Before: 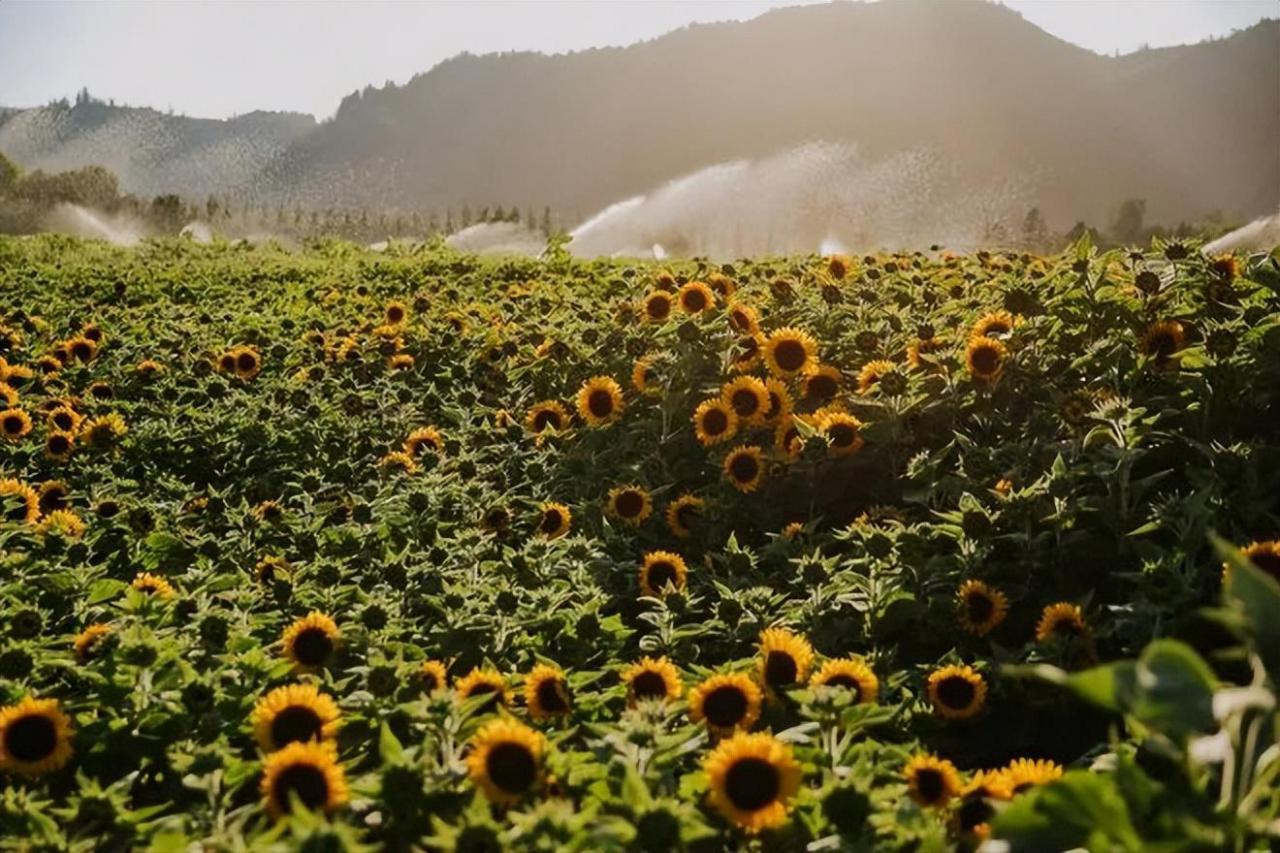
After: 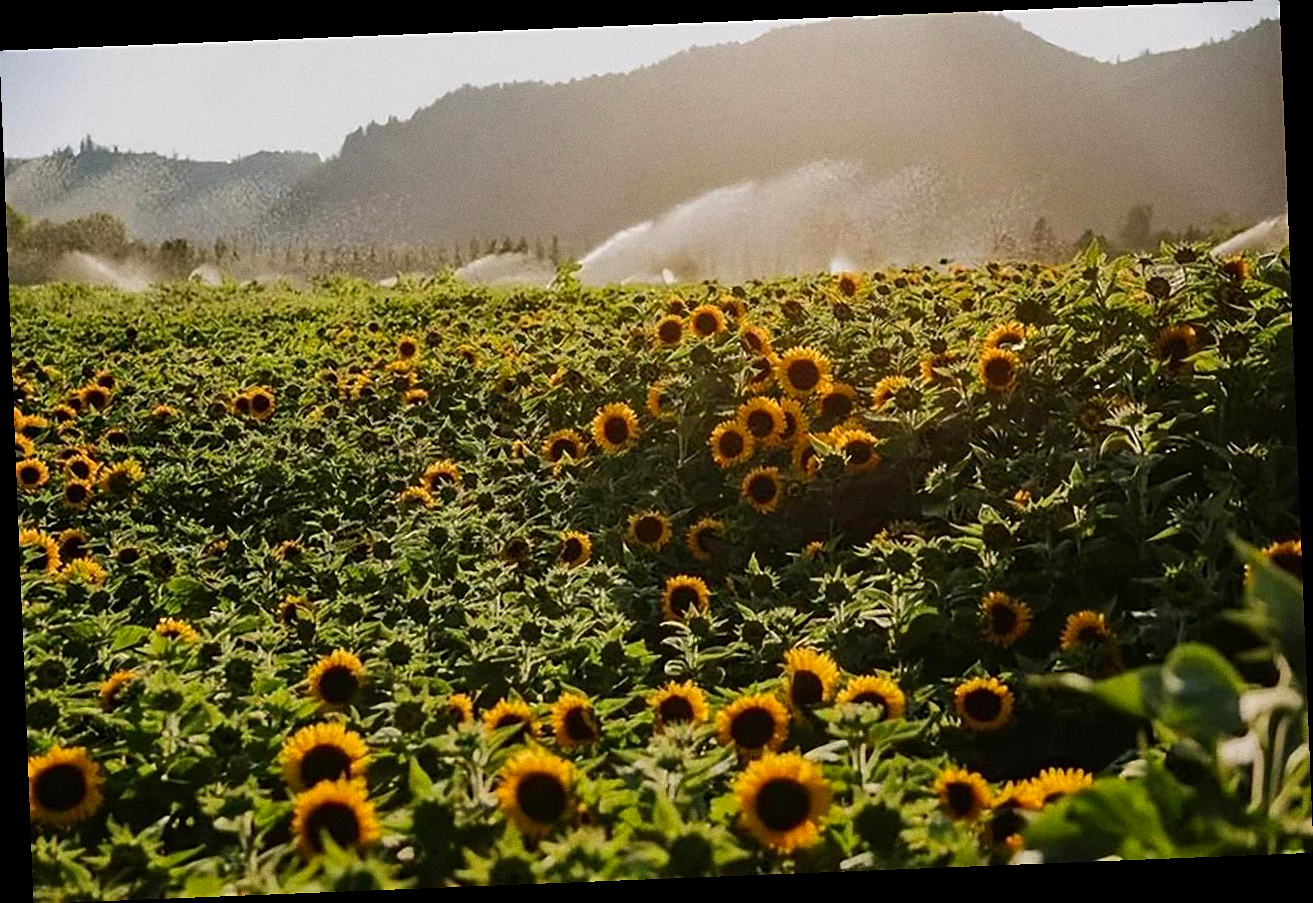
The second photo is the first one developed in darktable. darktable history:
sharpen: on, module defaults
contrast brightness saturation: saturation 0.1
rotate and perspective: rotation -2.29°, automatic cropping off
grain: coarseness 0.09 ISO
